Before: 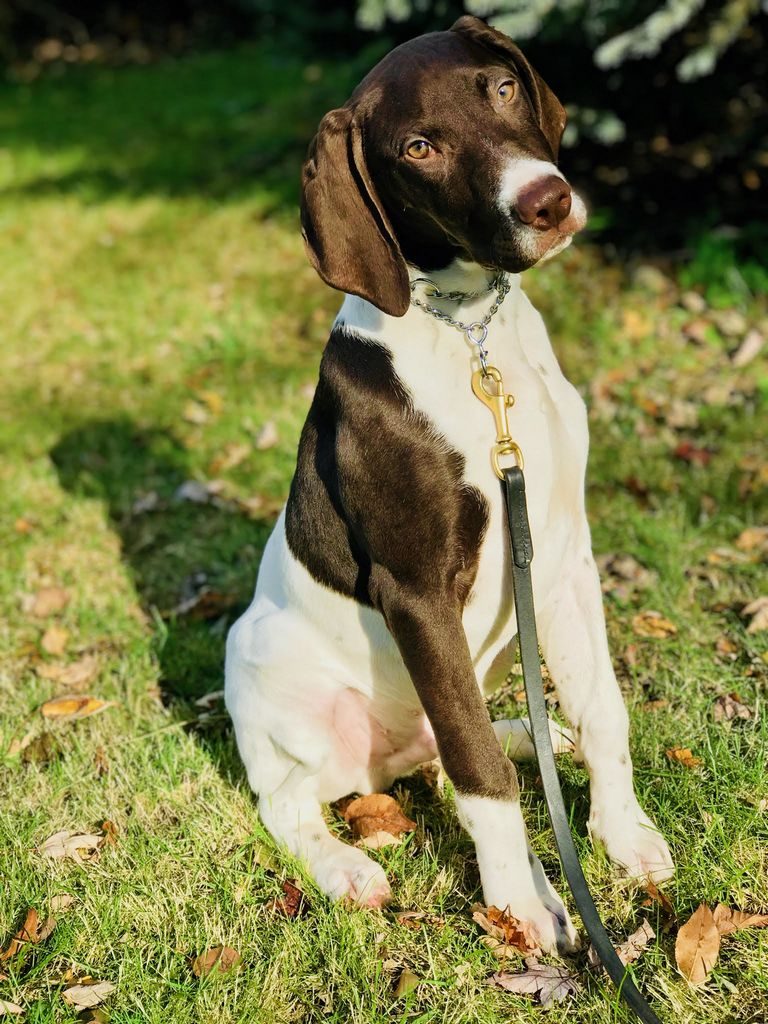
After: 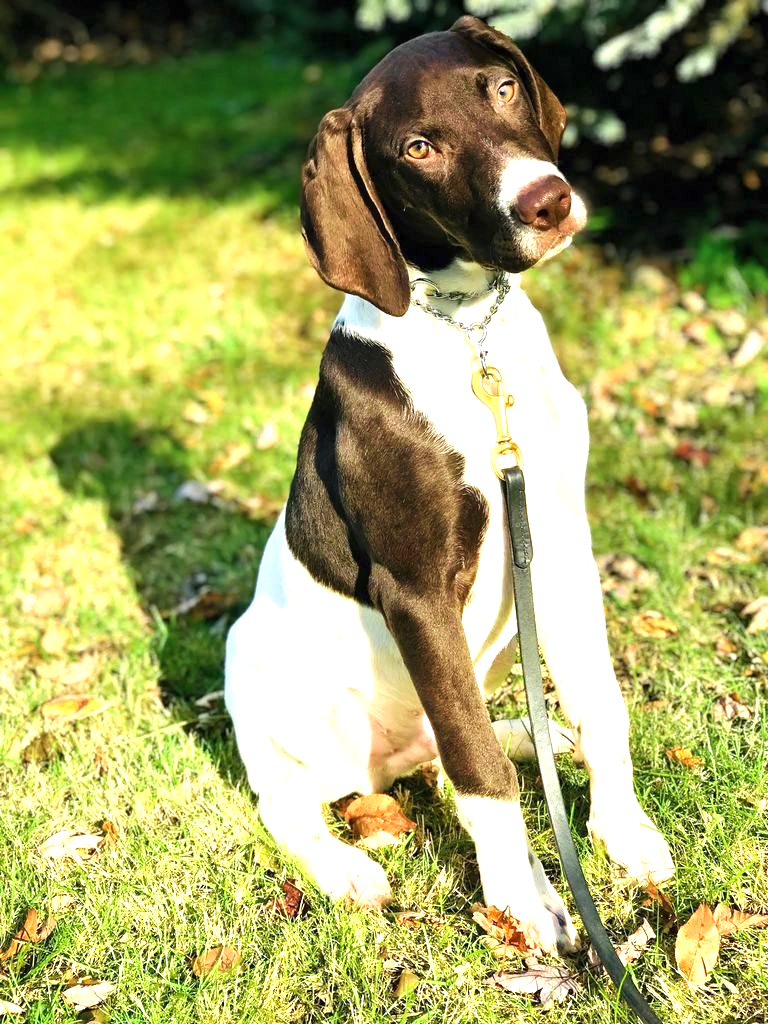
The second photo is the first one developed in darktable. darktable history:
exposure: exposure 0.935 EV, compensate highlight preservation false
levels: levels [0, 0.476, 0.951]
